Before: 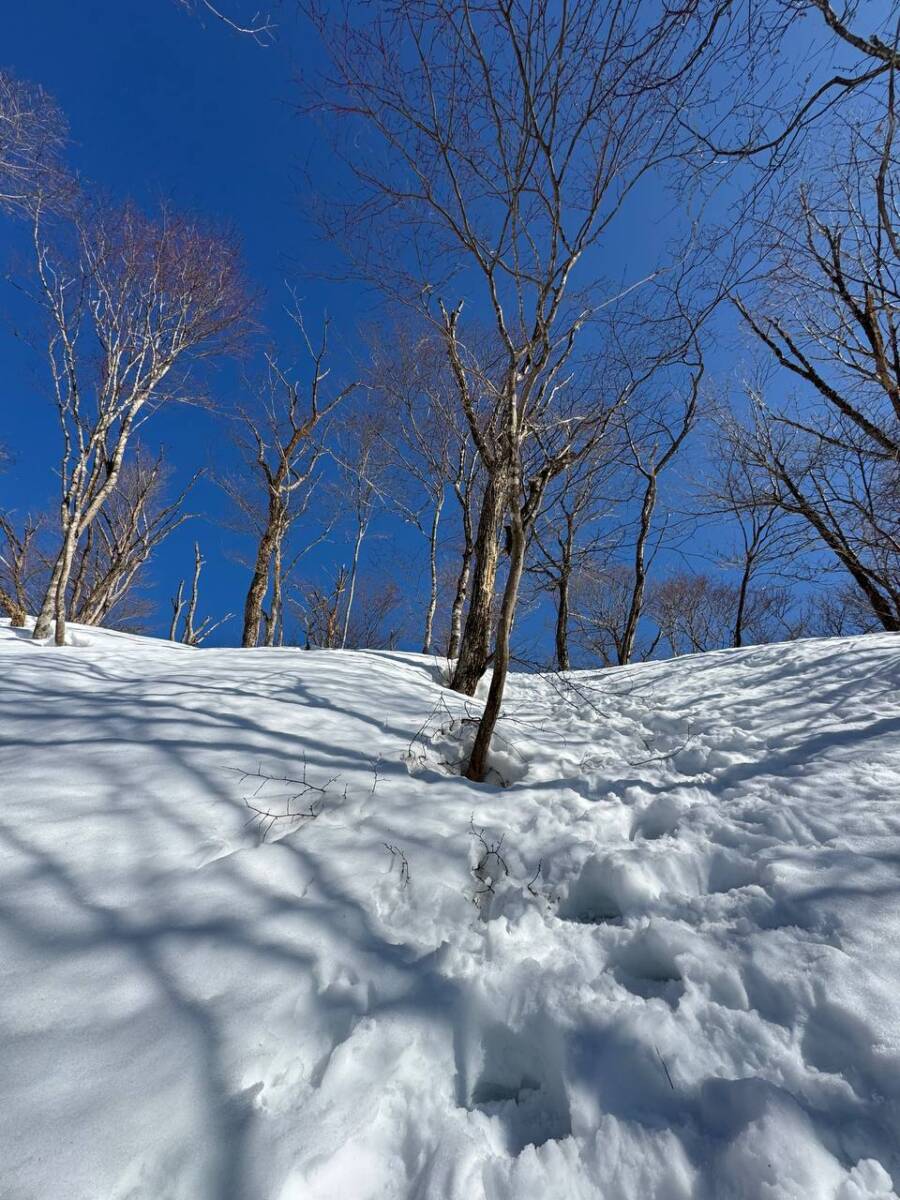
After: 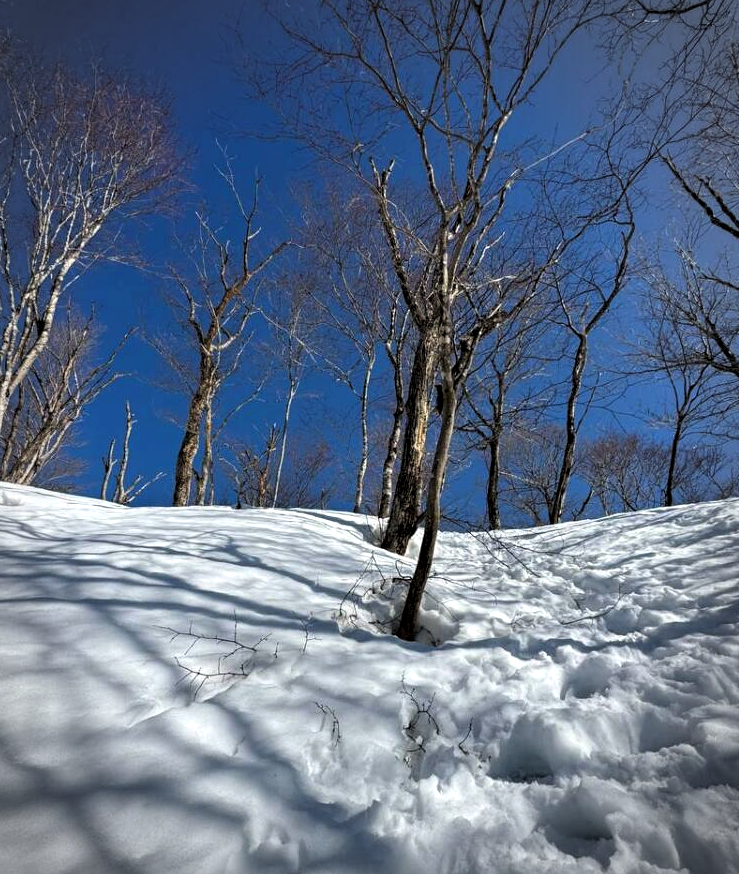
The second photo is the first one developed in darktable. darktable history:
sharpen: radius 2.931, amount 0.884, threshold 47.393
crop: left 7.757%, top 11.766%, right 10.089%, bottom 15.388%
levels: levels [0.062, 0.494, 0.925]
vignetting: automatic ratio true, unbound false
